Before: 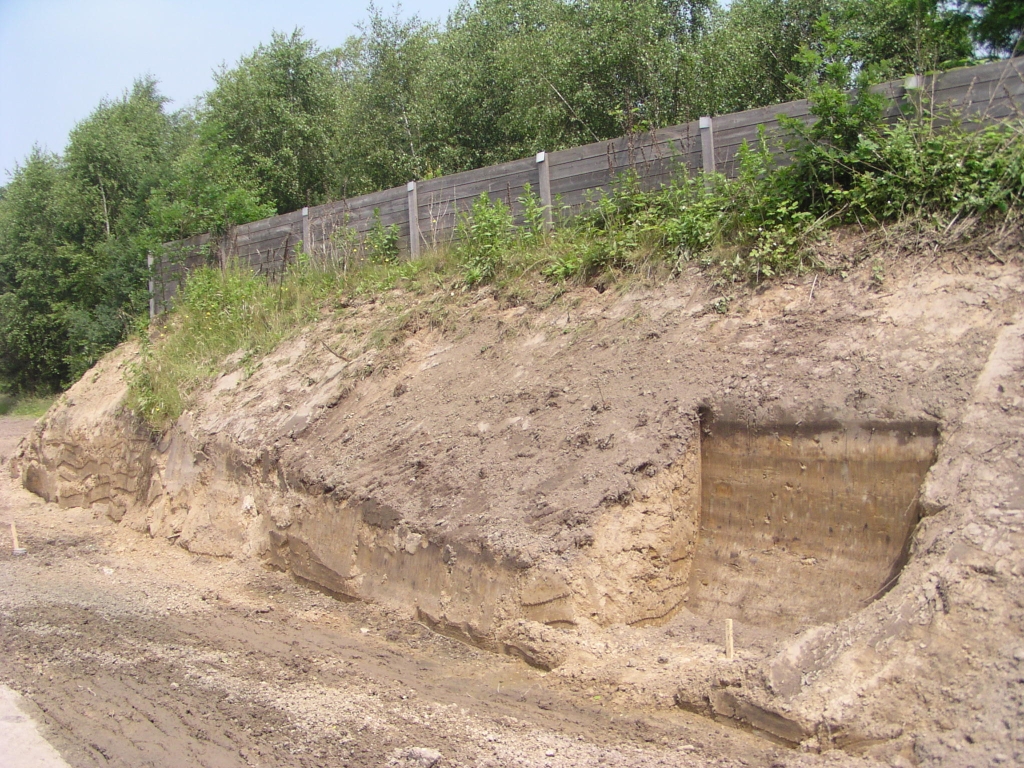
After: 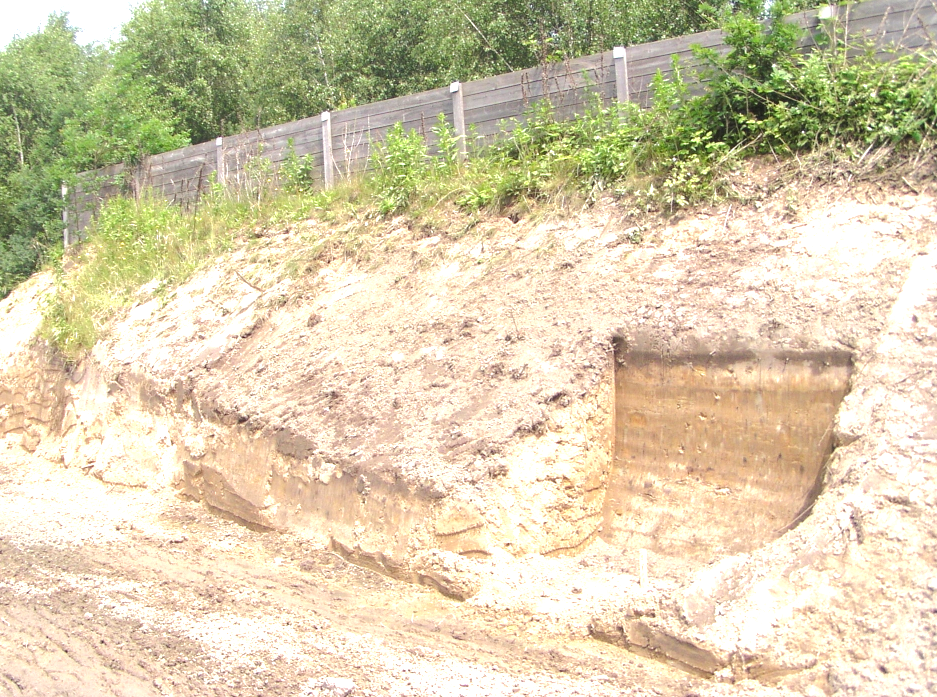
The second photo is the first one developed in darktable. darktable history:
base curve: curves: ch0 [(0, 0) (0.235, 0.266) (0.503, 0.496) (0.786, 0.72) (1, 1)]
crop and rotate: left 8.461%, top 9.123%
exposure: black level correction 0, exposure 1.199 EV, compensate exposure bias true, compensate highlight preservation false
